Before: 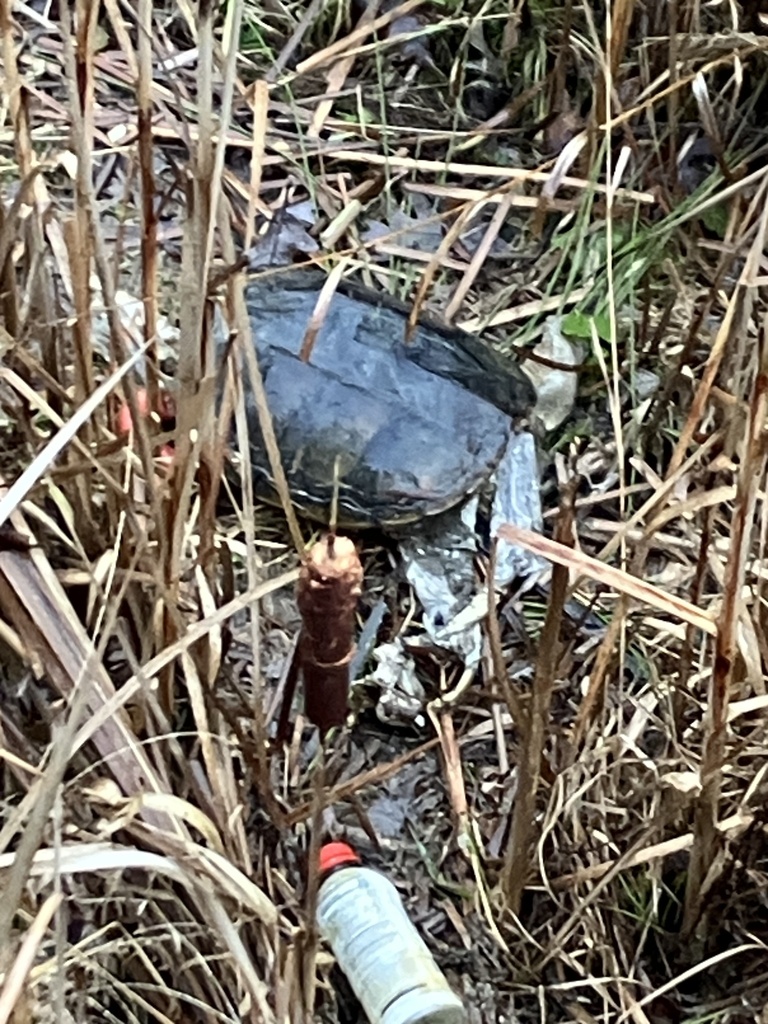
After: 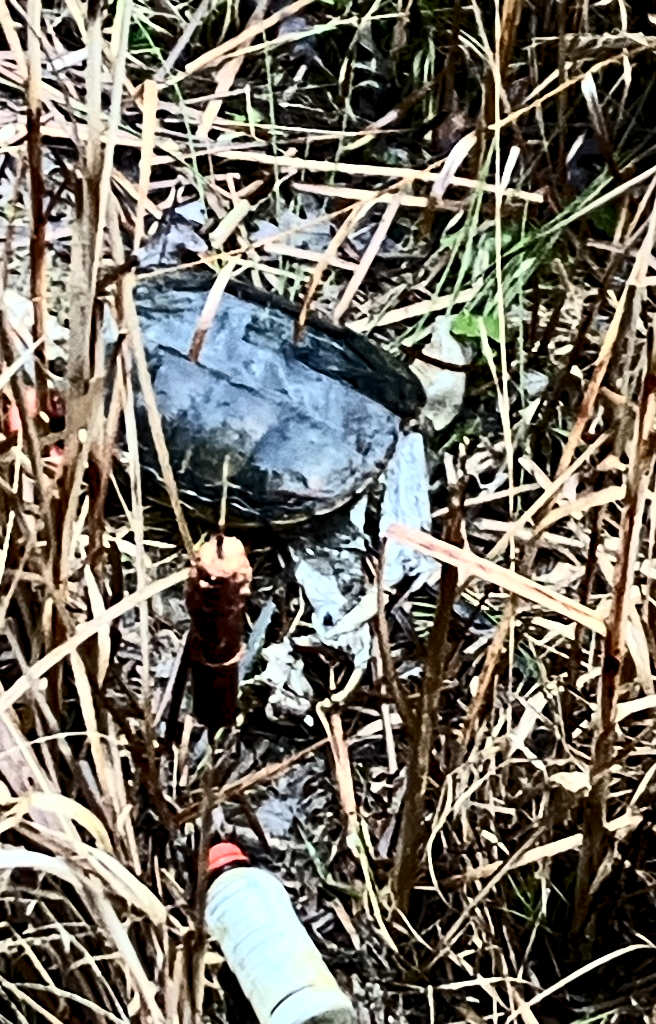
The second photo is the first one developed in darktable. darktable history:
crop and rotate: left 14.563%
tone equalizer: mask exposure compensation -0.496 EV
levels: levels [0.018, 0.493, 1]
contrast brightness saturation: contrast 0.505, saturation -0.087
